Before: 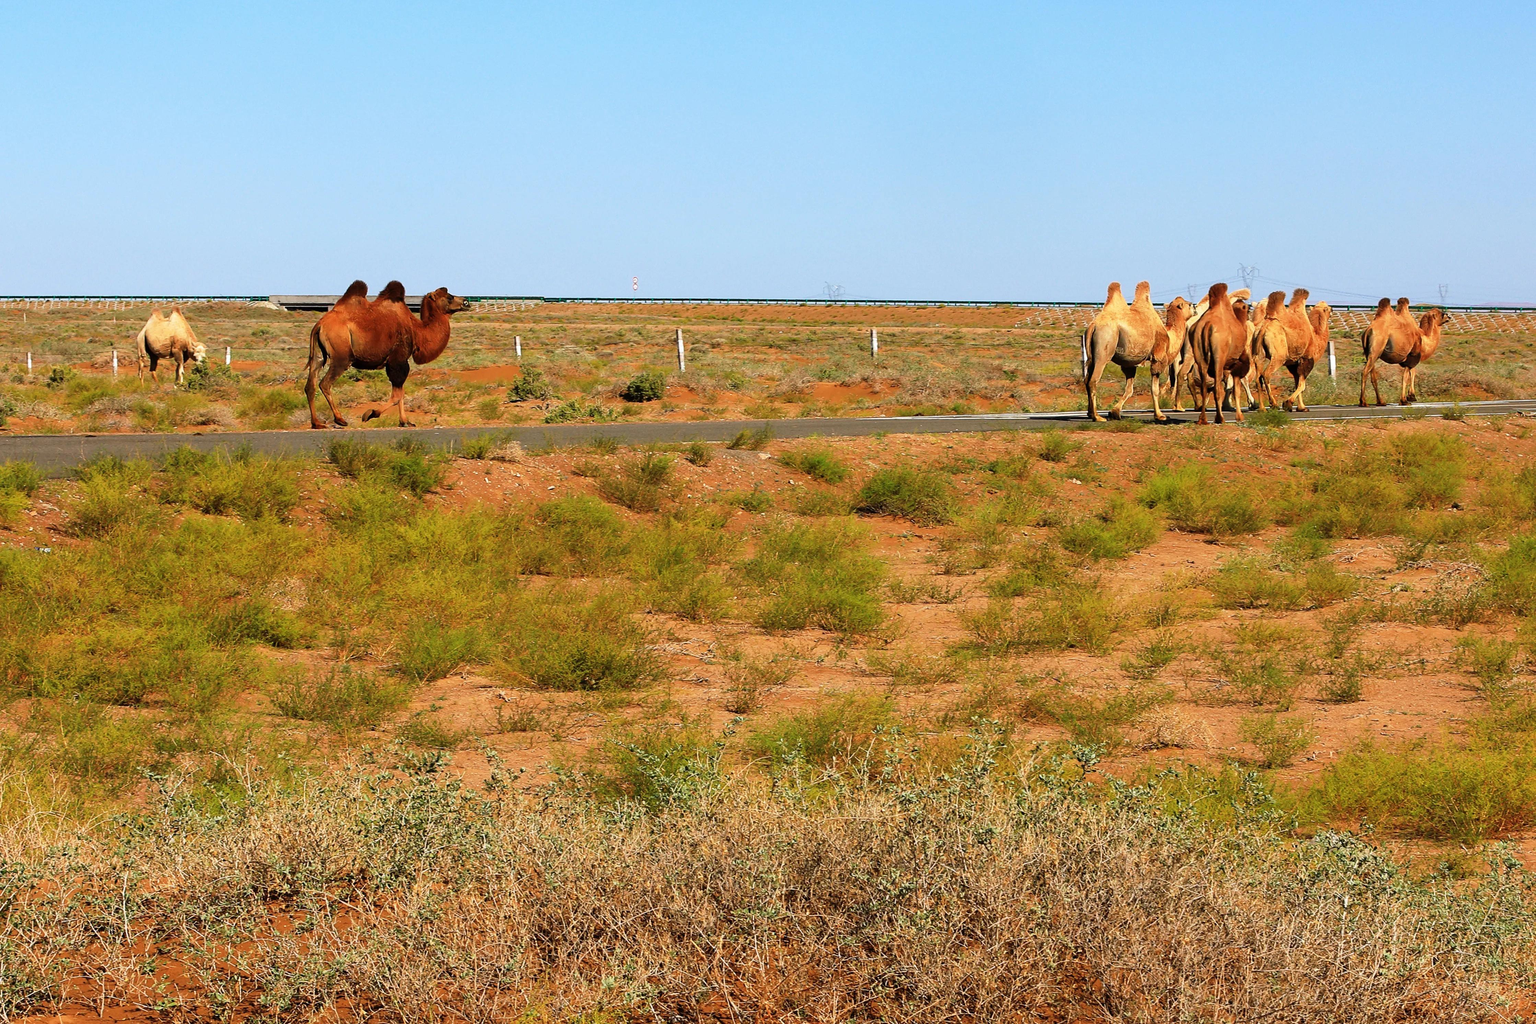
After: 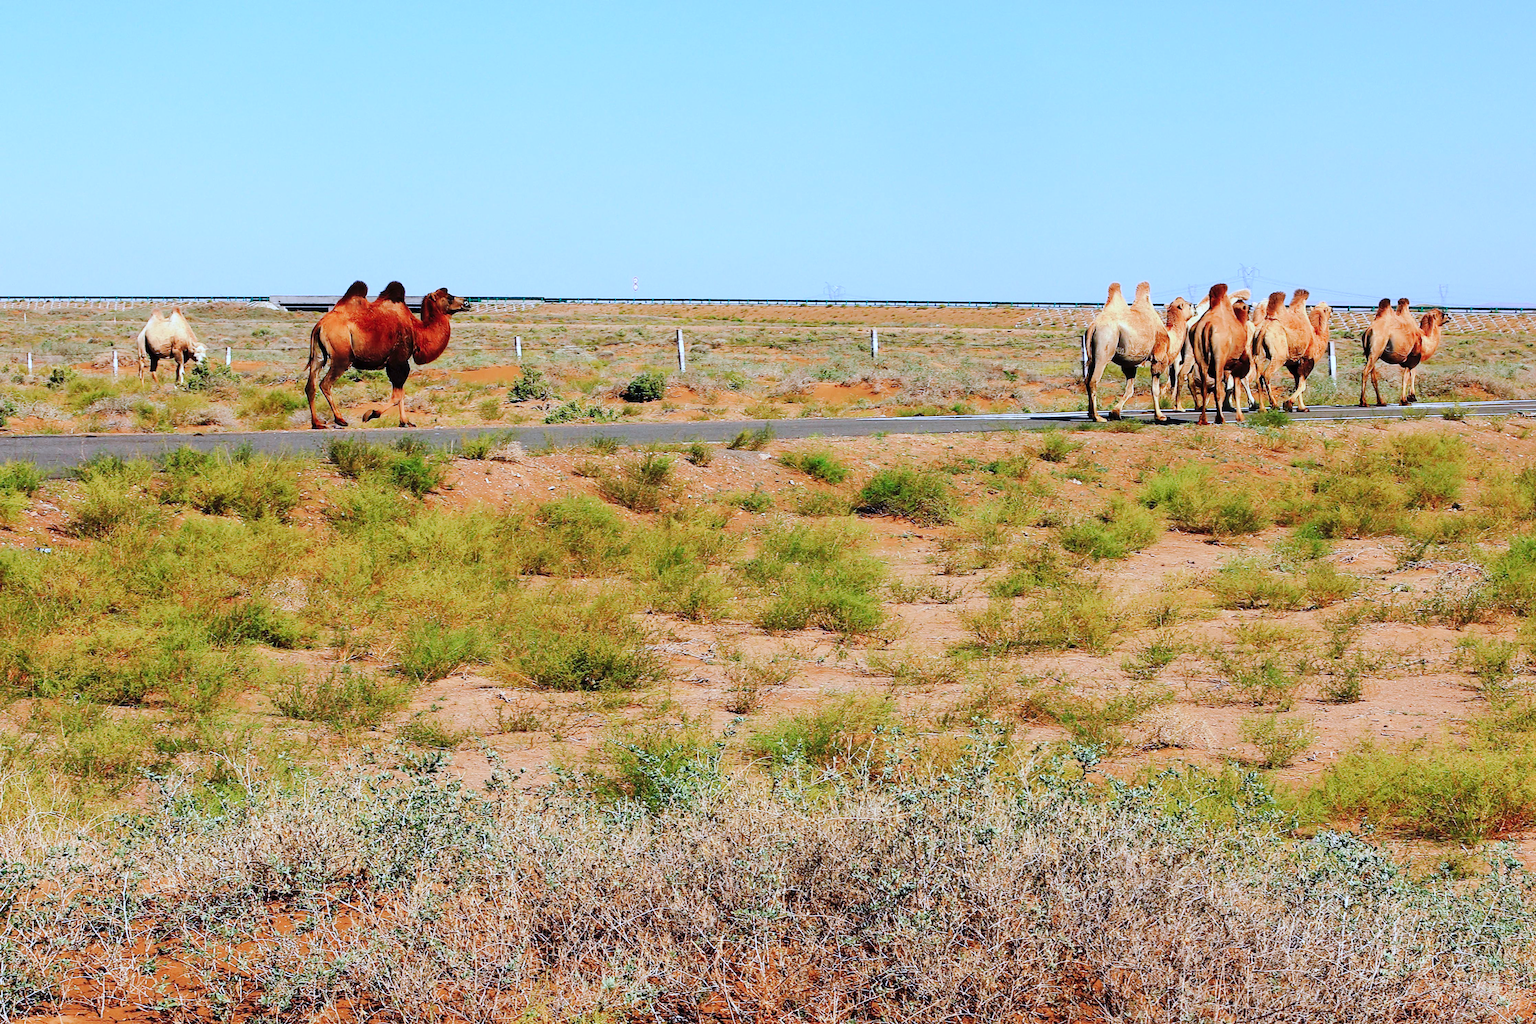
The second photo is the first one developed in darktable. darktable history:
tone curve: curves: ch0 [(0, 0) (0.003, 0.002) (0.011, 0.009) (0.025, 0.018) (0.044, 0.03) (0.069, 0.043) (0.1, 0.057) (0.136, 0.079) (0.177, 0.125) (0.224, 0.178) (0.277, 0.255) (0.335, 0.341) (0.399, 0.443) (0.468, 0.553) (0.543, 0.644) (0.623, 0.718) (0.709, 0.779) (0.801, 0.849) (0.898, 0.929) (1, 1)], preserve colors none
color calibration: illuminant as shot in camera, adaptation linear Bradford (ICC v4), x 0.406, y 0.405, temperature 3570.35 K, saturation algorithm version 1 (2020)
